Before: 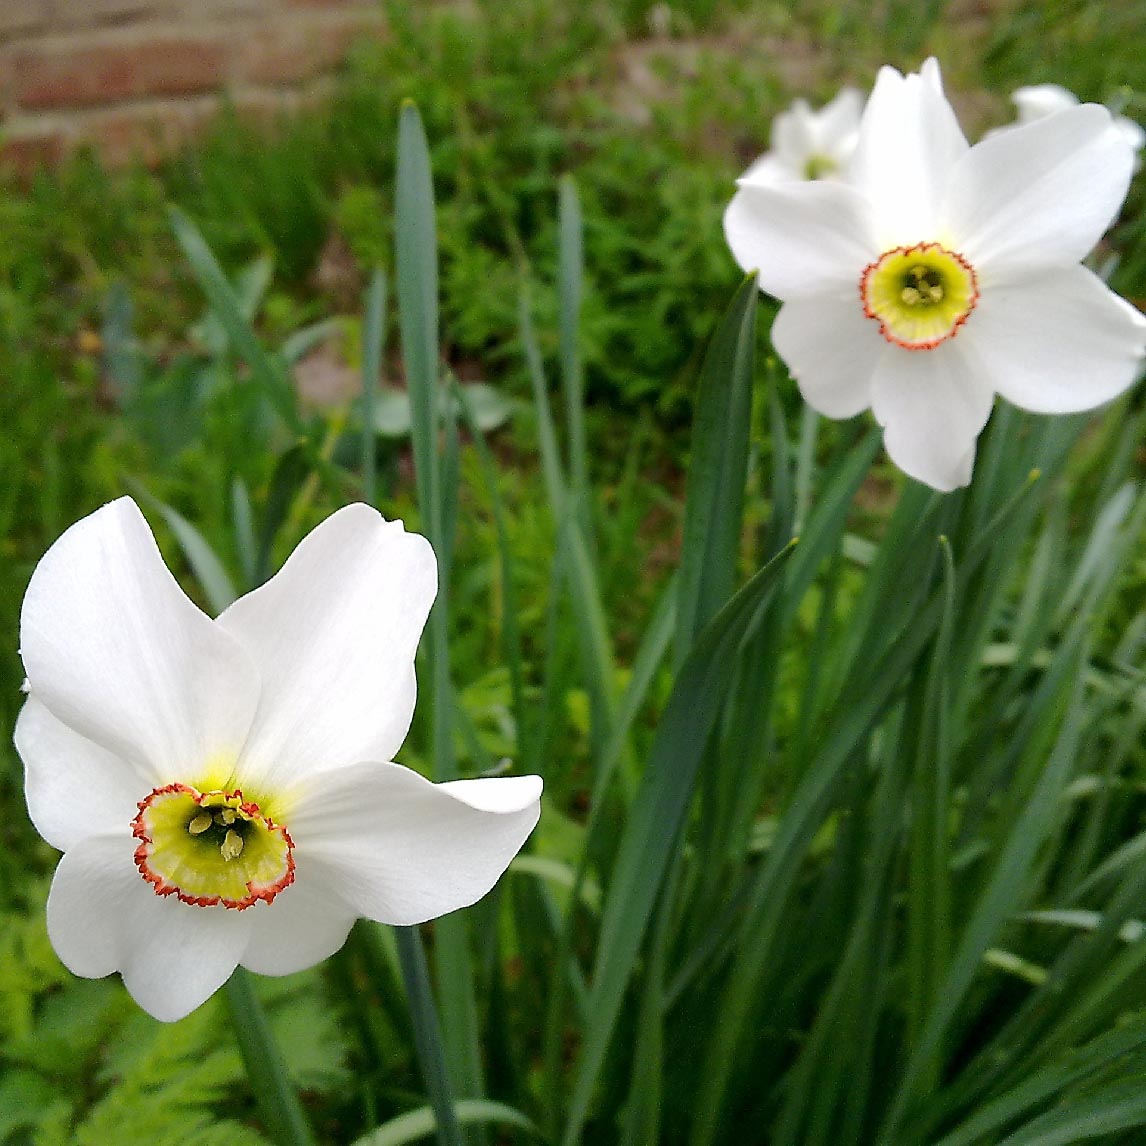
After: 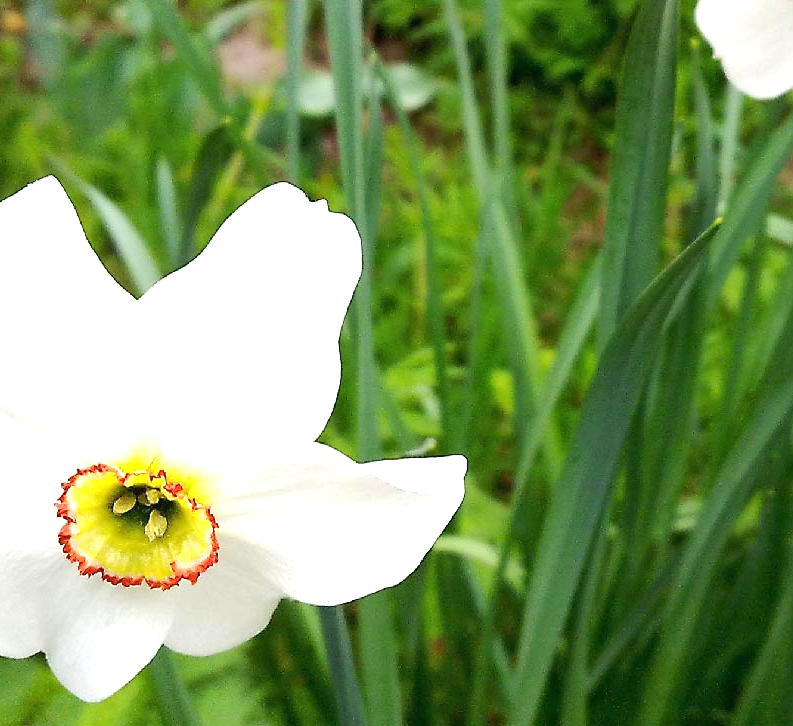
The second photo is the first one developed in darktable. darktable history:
crop: left 6.694%, top 27.933%, right 24.075%, bottom 8.705%
exposure: black level correction 0, exposure 1.001 EV, compensate exposure bias true, compensate highlight preservation false
